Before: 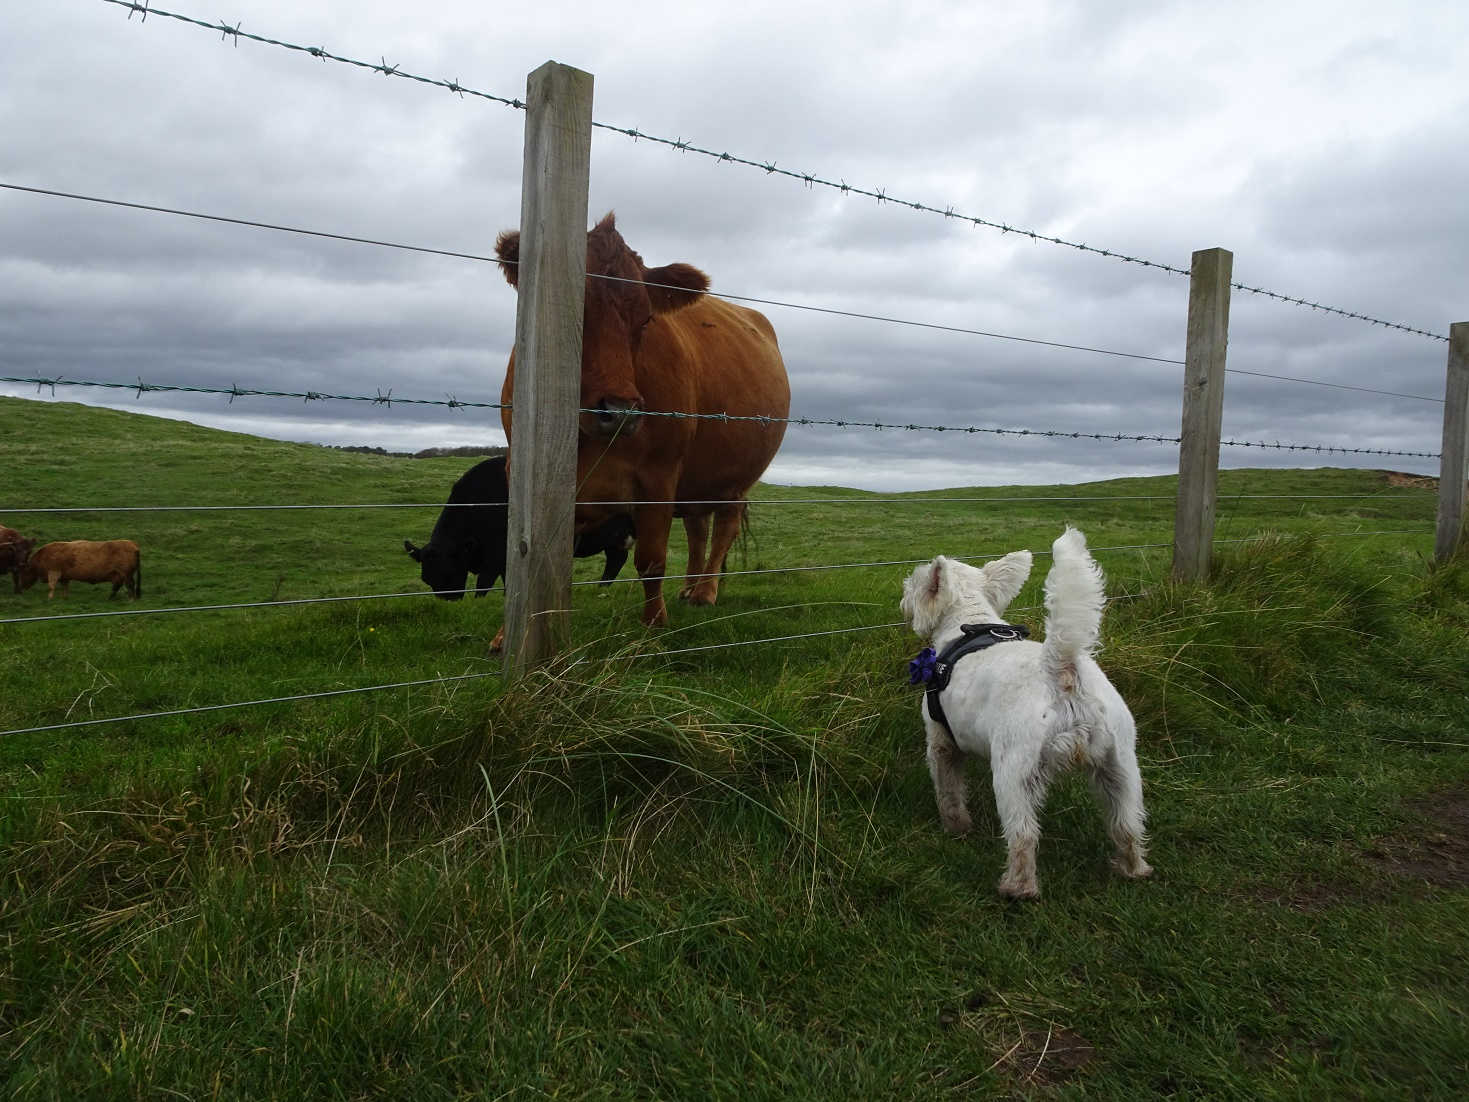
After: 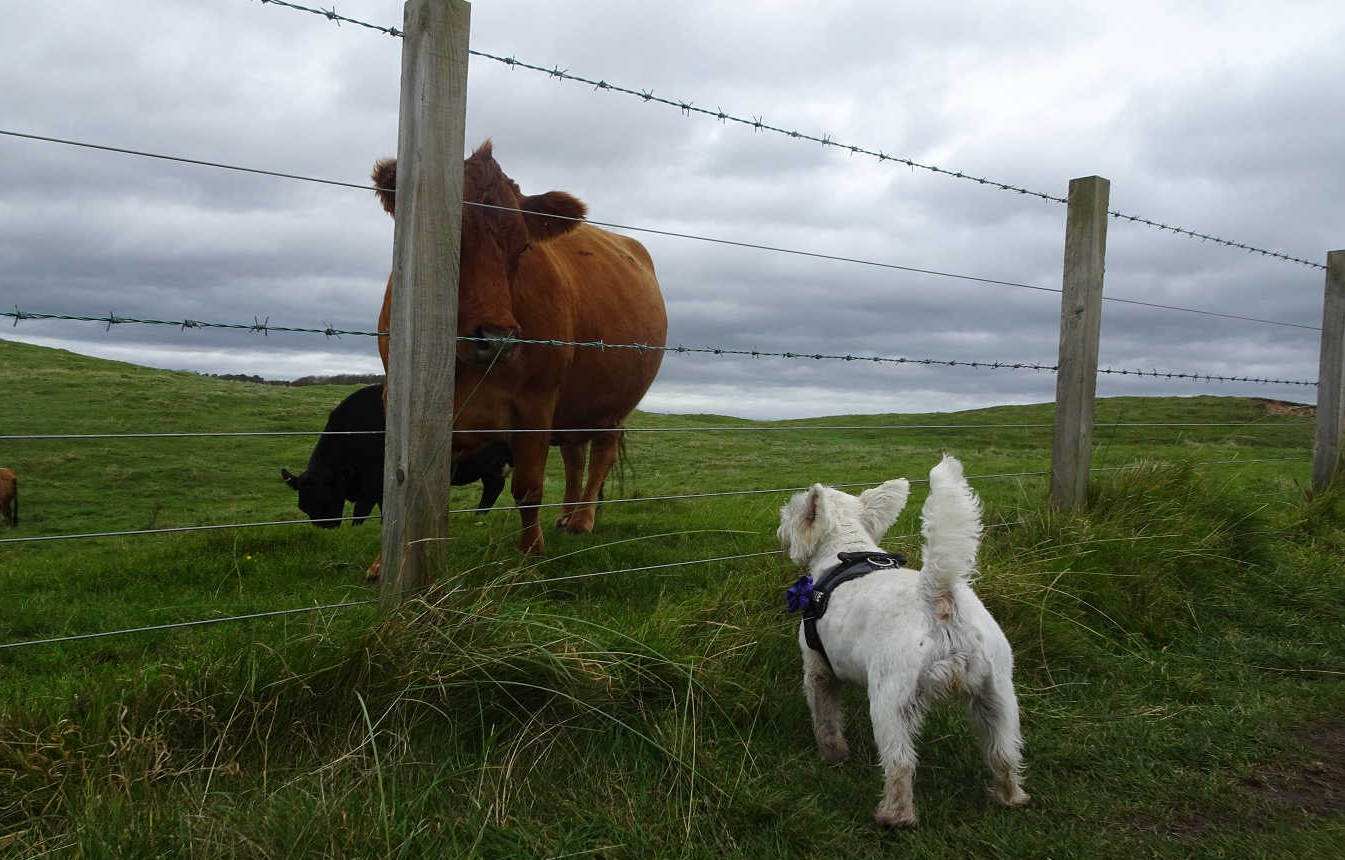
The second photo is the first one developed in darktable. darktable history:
crop: left 8.374%, top 6.608%, bottom 15.291%
